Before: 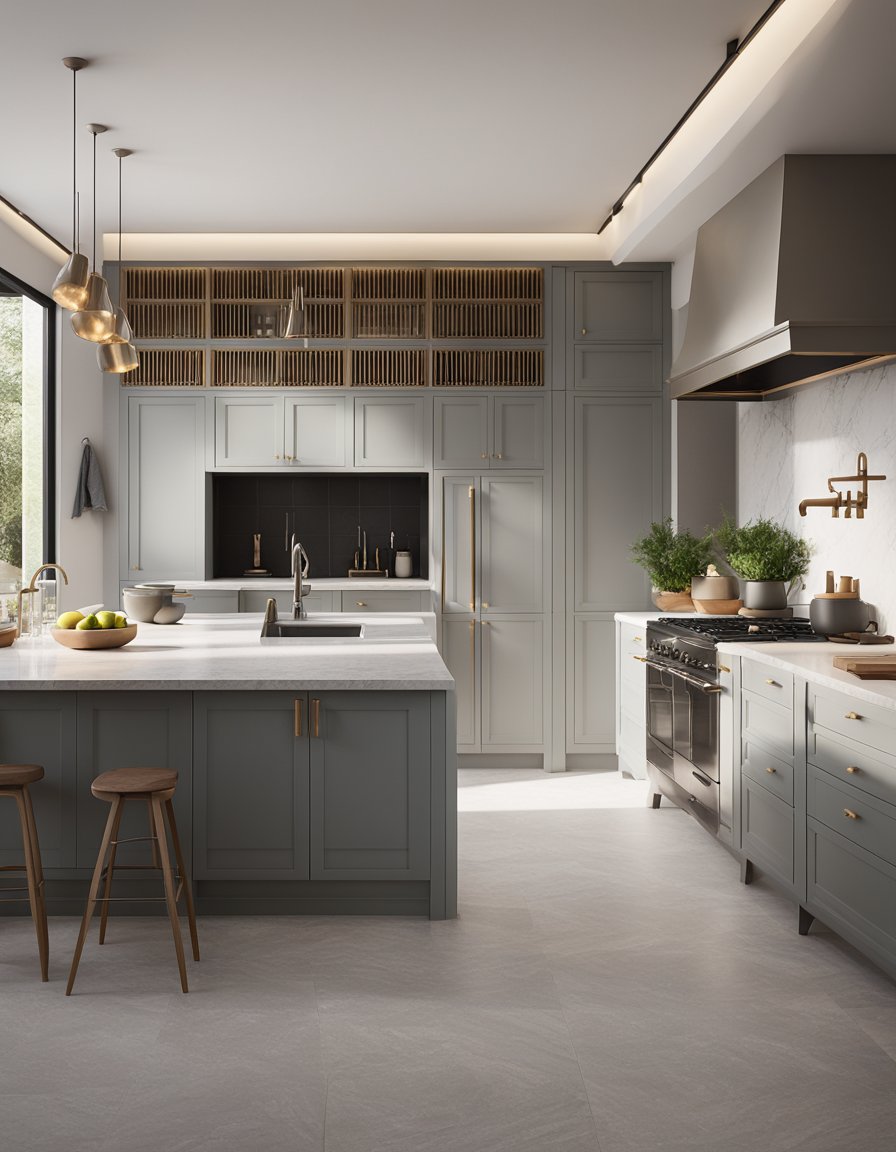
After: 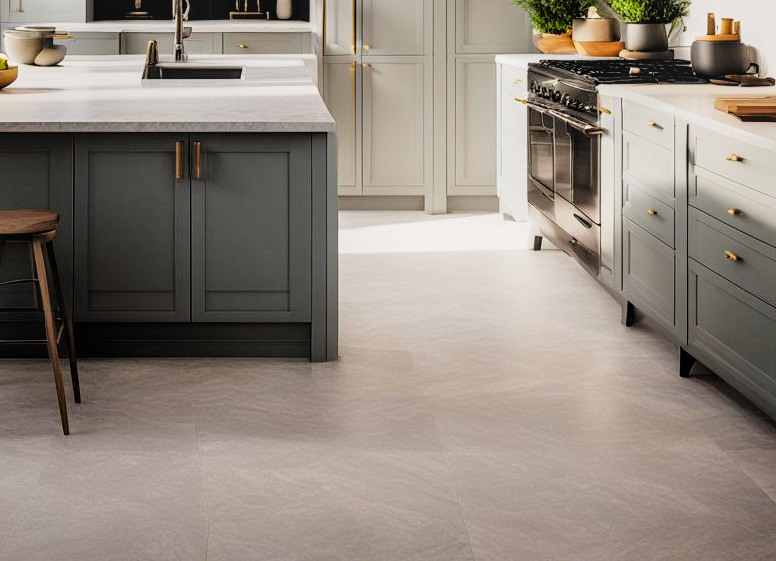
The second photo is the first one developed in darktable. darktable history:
color correction: highlights b* -0.014, saturation 1.27
filmic rgb: black relative exposure -3.89 EV, white relative exposure 3.14 EV, hardness 2.87, color science v6 (2022)
crop and rotate: left 13.287%, top 48.474%, bottom 2.814%
tone curve: curves: ch0 [(0, 0.023) (0.217, 0.19) (0.754, 0.801) (1, 0.977)]; ch1 [(0, 0) (0.392, 0.398) (0.5, 0.5) (0.521, 0.528) (0.56, 0.577) (1, 1)]; ch2 [(0, 0) (0.5, 0.5) (0.579, 0.561) (0.65, 0.657) (1, 1)], preserve colors none
local contrast: on, module defaults
contrast brightness saturation: brightness 0.089, saturation 0.195
